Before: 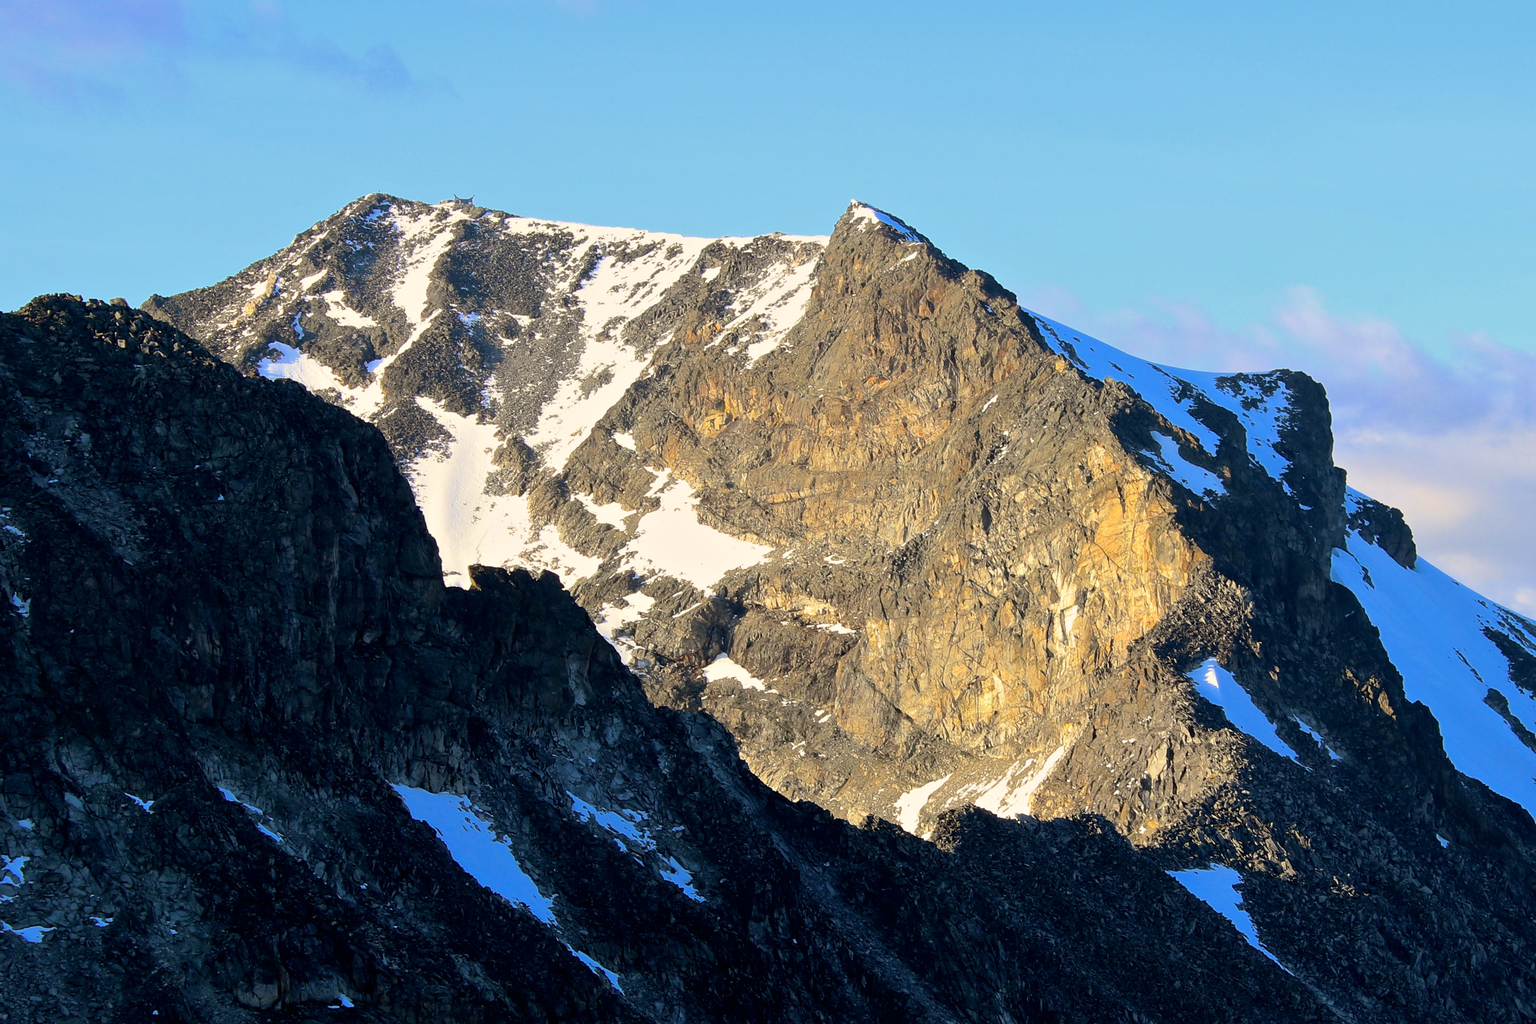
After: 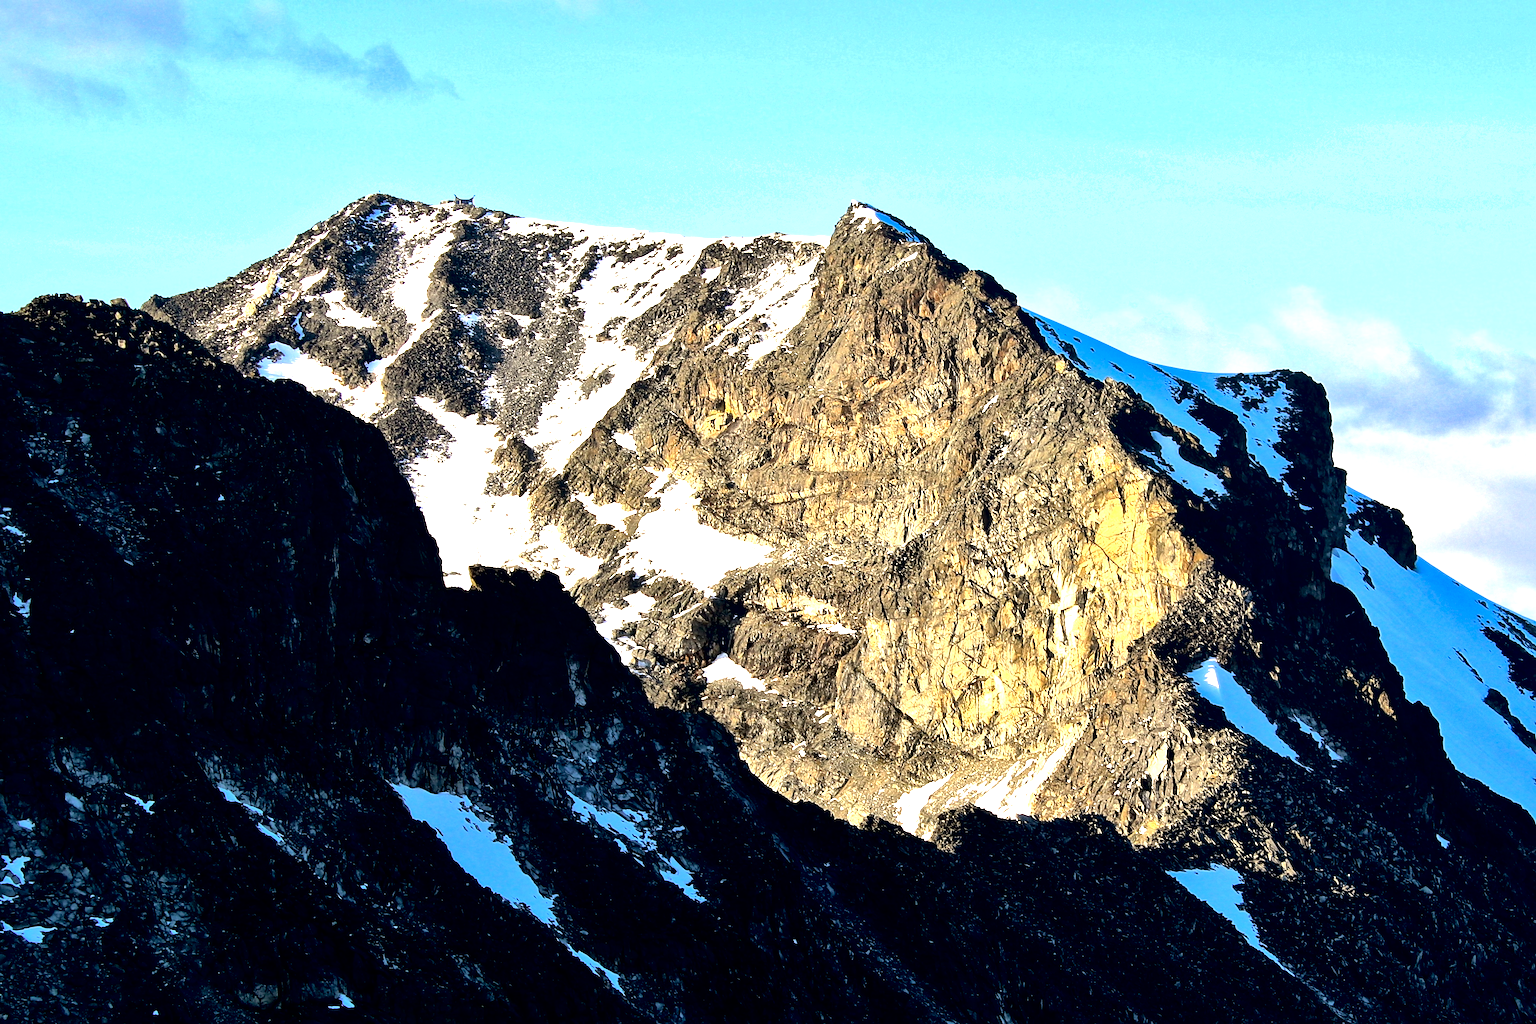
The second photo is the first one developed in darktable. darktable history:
local contrast: mode bilateral grid, contrast 69, coarseness 75, detail 180%, midtone range 0.2
exposure: black level correction 0.017, exposure -0.008 EV, compensate highlight preservation false
tone equalizer: -8 EV -1.1 EV, -7 EV -0.98 EV, -6 EV -0.885 EV, -5 EV -0.597 EV, -3 EV 0.608 EV, -2 EV 0.856 EV, -1 EV 1.01 EV, +0 EV 1.06 EV, edges refinement/feathering 500, mask exposure compensation -1.57 EV, preserve details no
shadows and highlights: radius 125.08, shadows 30.34, highlights -30.74, low approximation 0.01, soften with gaussian
